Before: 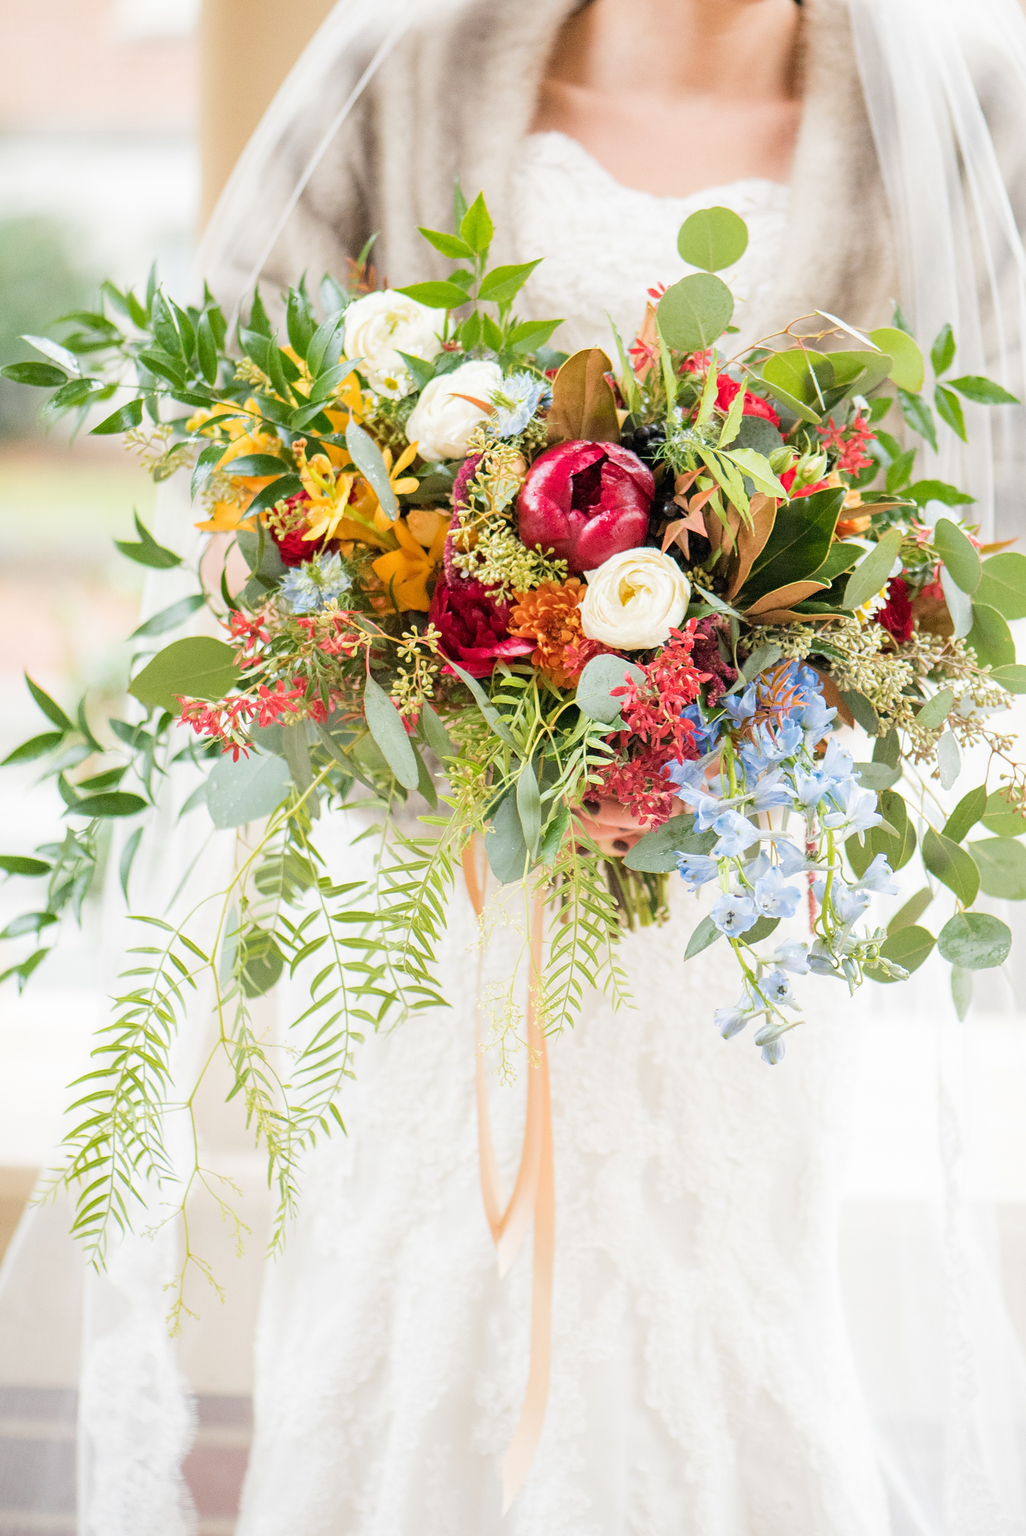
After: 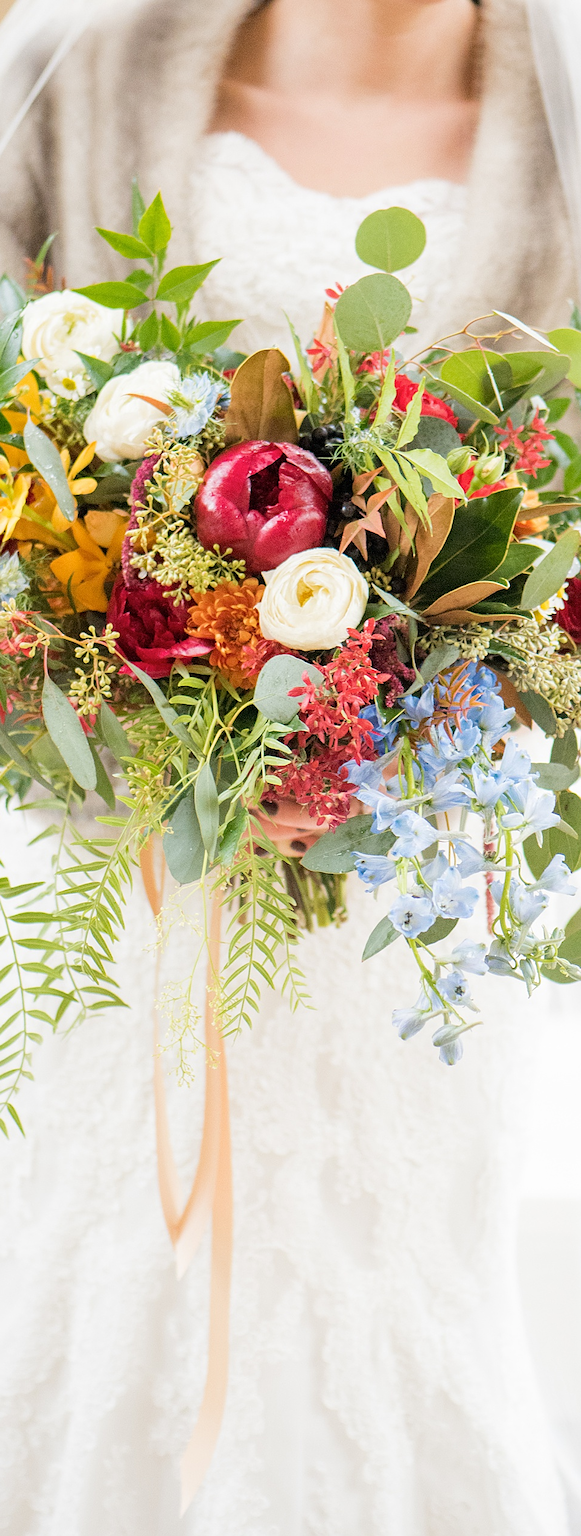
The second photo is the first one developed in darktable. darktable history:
crop: left 31.458%, top 0%, right 11.876%
color contrast: green-magenta contrast 0.96
sharpen: radius 1.272, amount 0.305, threshold 0
